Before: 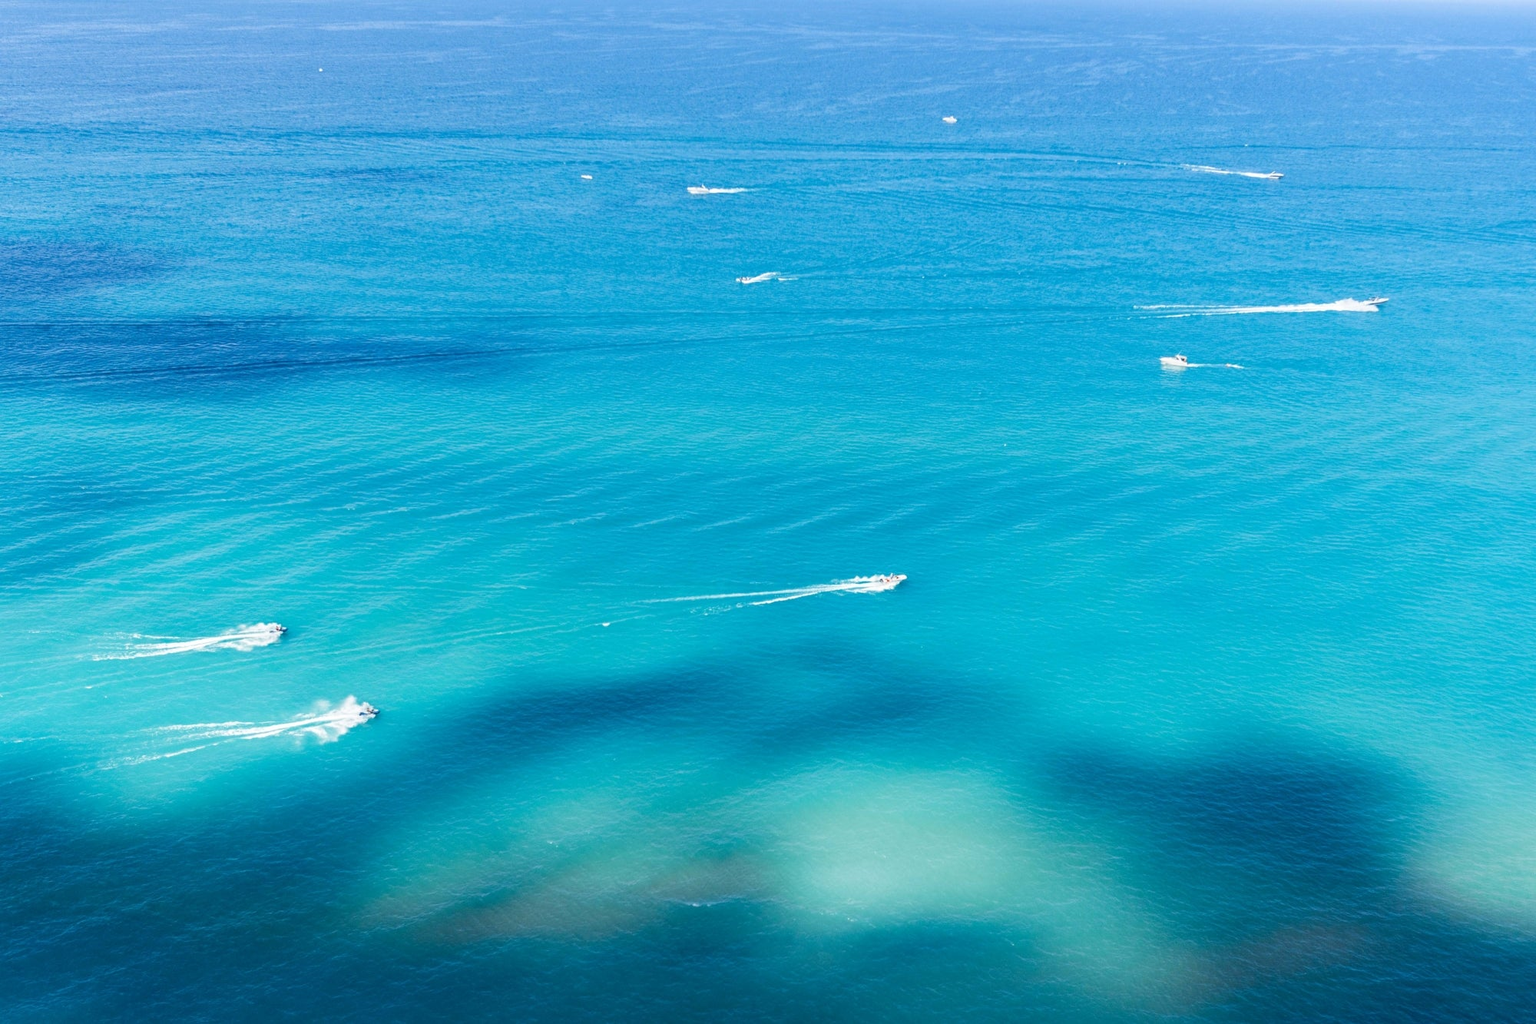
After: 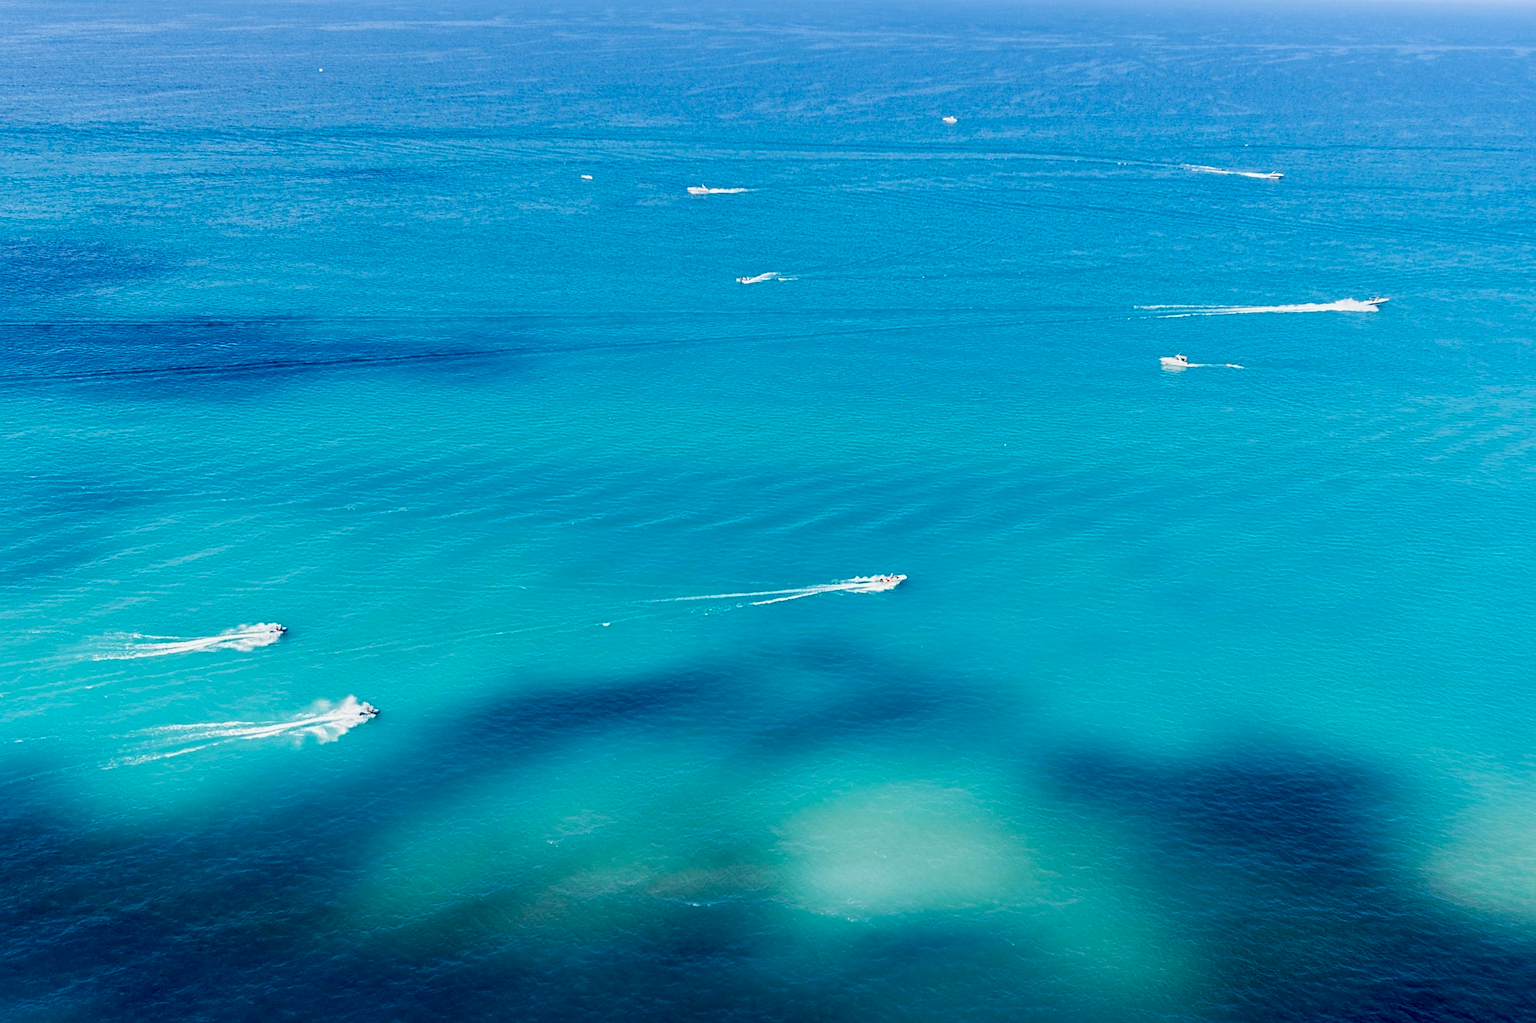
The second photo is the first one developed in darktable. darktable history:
sharpen: radius 1.54, amount 0.369, threshold 1.559
exposure: black level correction 0.045, exposure -0.235 EV, compensate exposure bias true, compensate highlight preservation false
color balance rgb: perceptual saturation grading › global saturation 5.203%, contrast 4.284%
